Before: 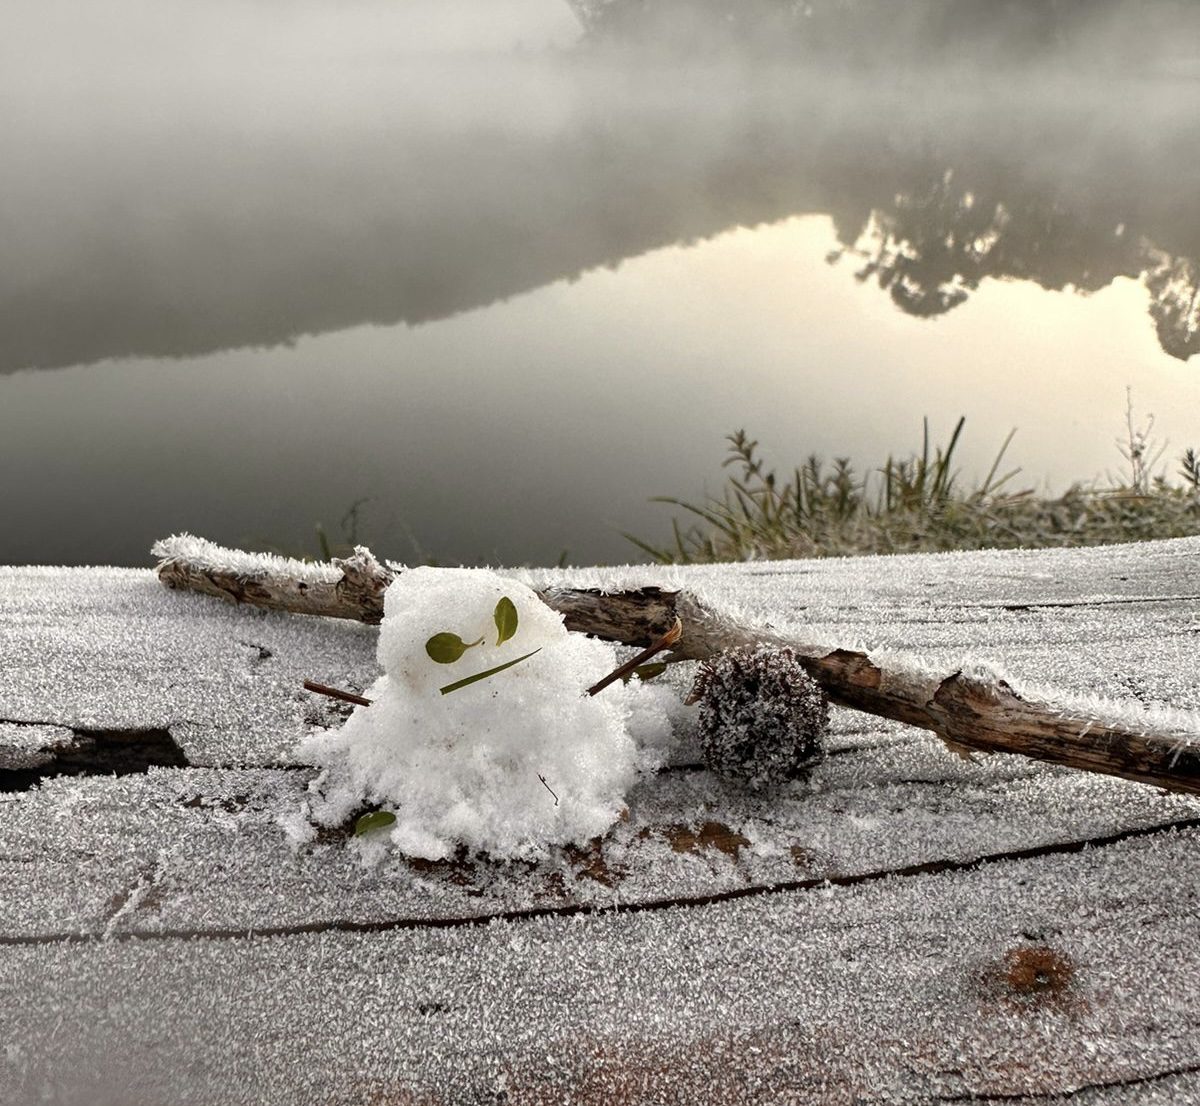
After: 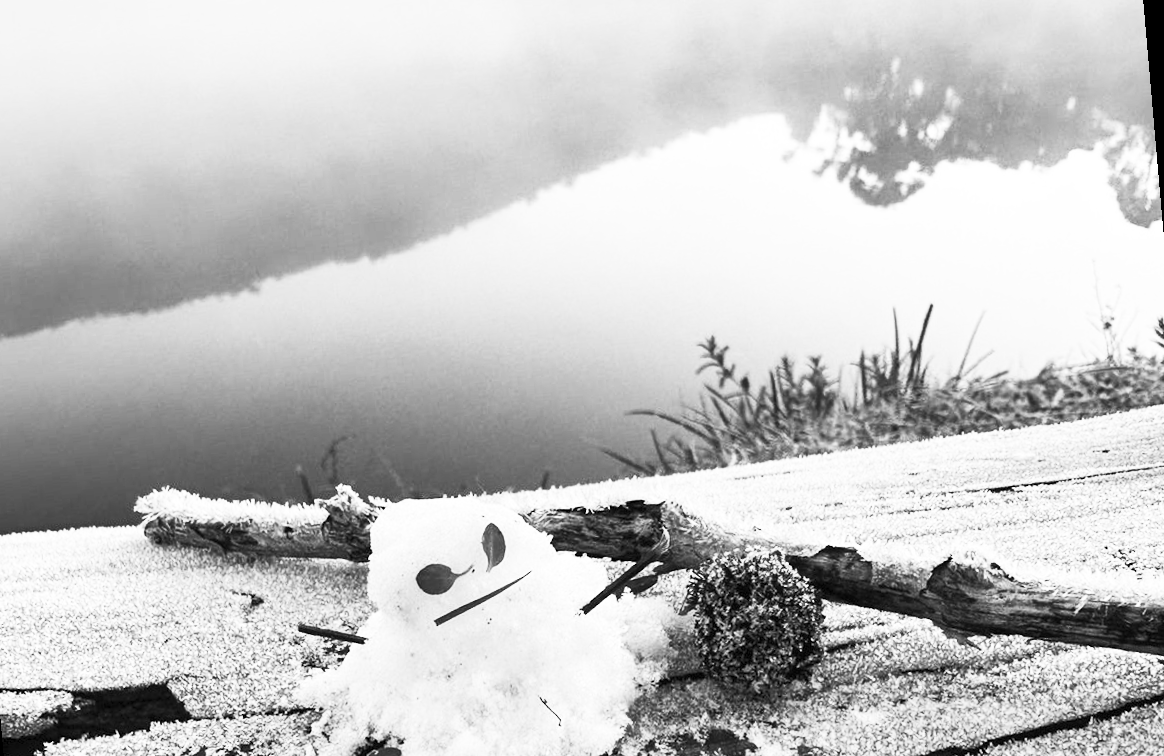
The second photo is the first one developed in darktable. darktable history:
crop: bottom 19.644%
color balance rgb: shadows fall-off 101%, linear chroma grading › mid-tones 7.63%, perceptual saturation grading › mid-tones 11.68%, mask middle-gray fulcrum 22.45%, global vibrance 10.11%, saturation formula JzAzBz (2021)
rotate and perspective: rotation -5°, crop left 0.05, crop right 0.952, crop top 0.11, crop bottom 0.89
contrast brightness saturation: contrast 0.53, brightness 0.47, saturation -1
